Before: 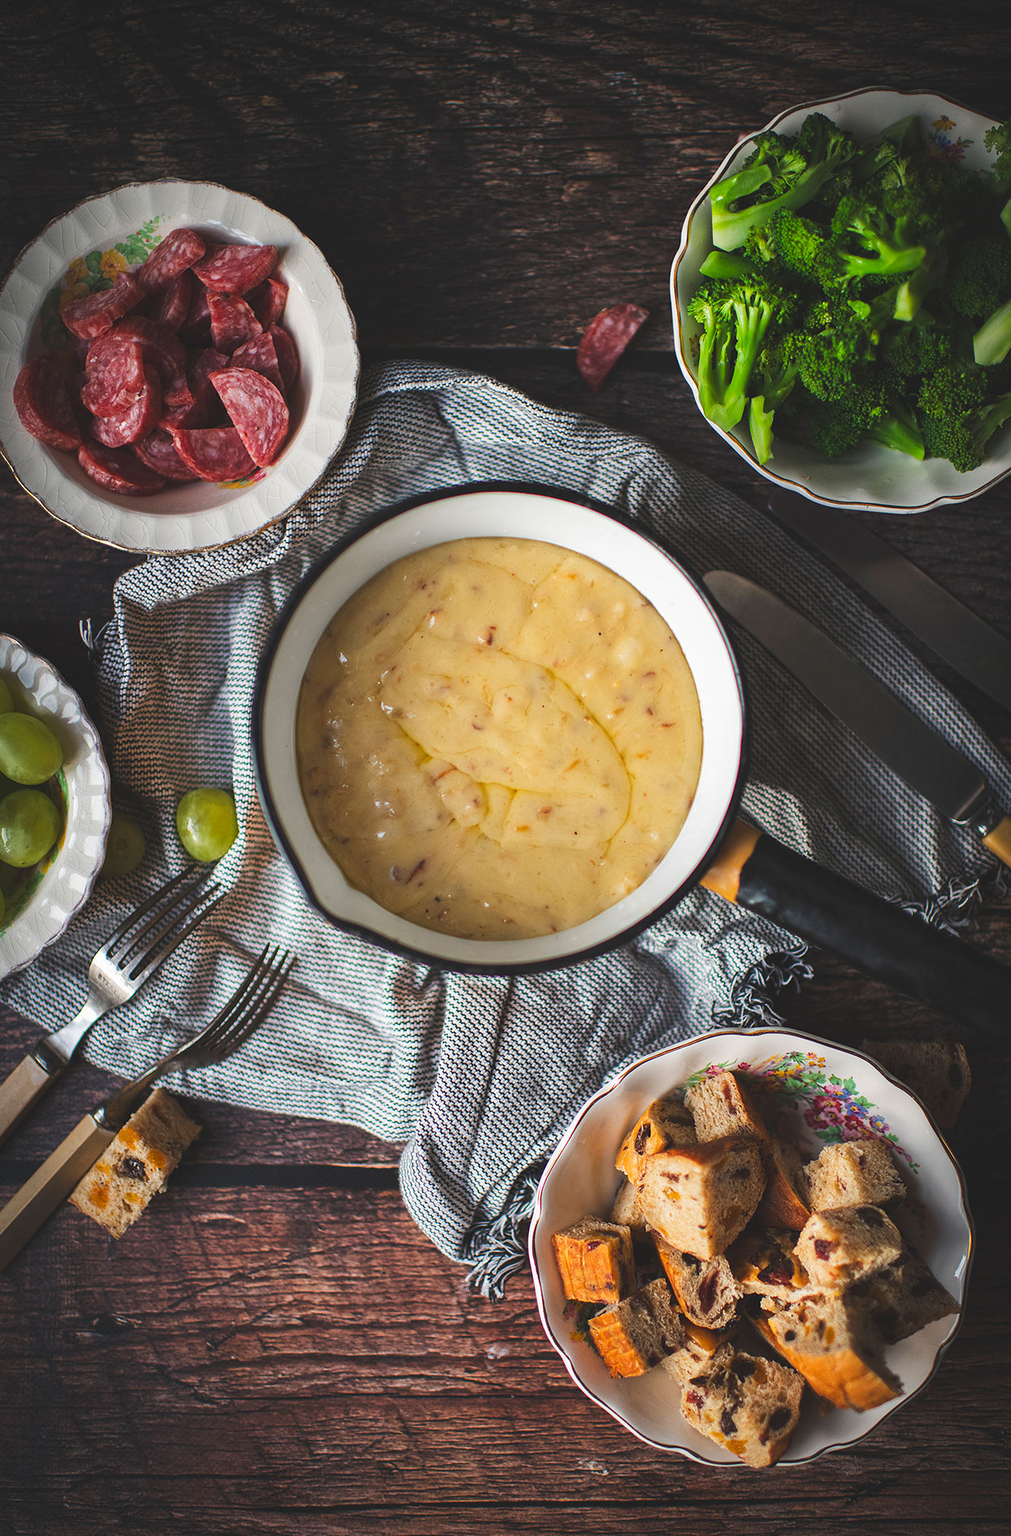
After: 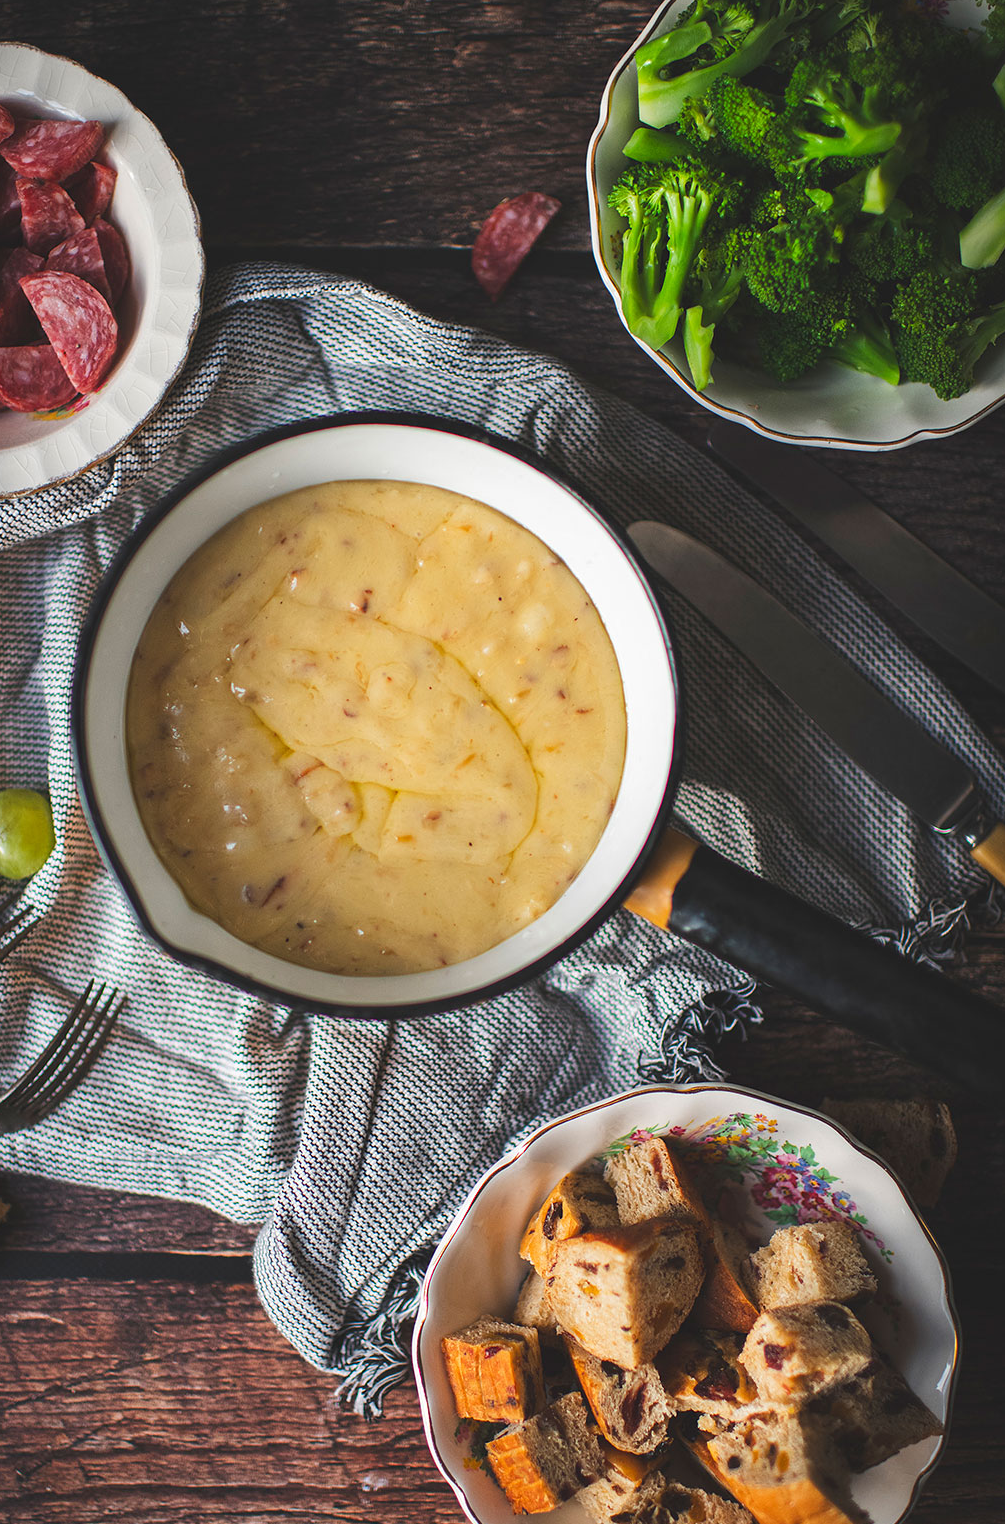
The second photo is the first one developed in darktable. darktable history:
crop: left 19.199%, top 9.627%, right 0%, bottom 9.712%
